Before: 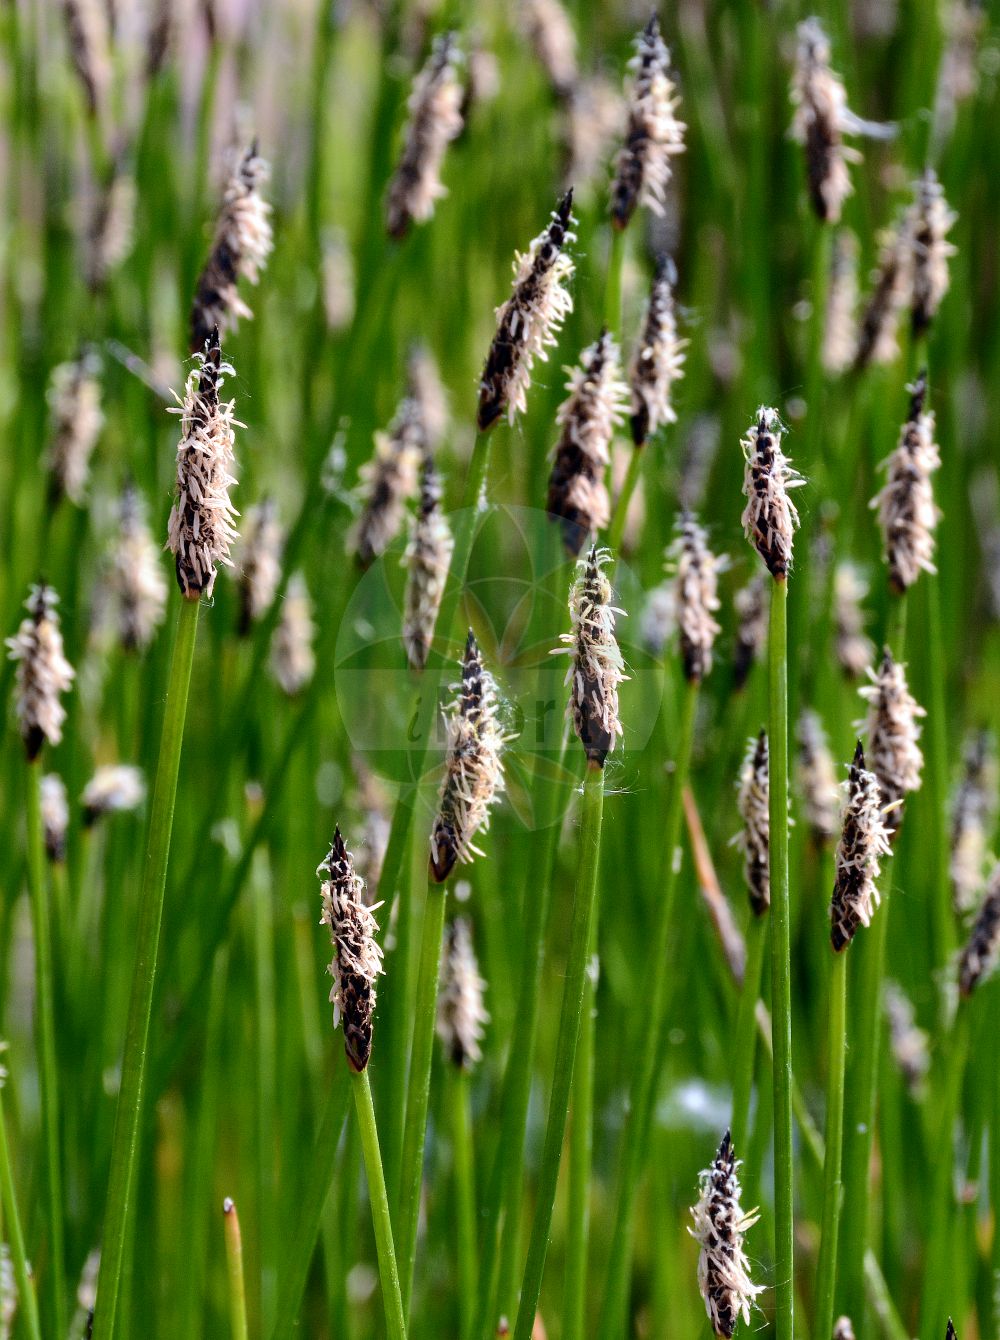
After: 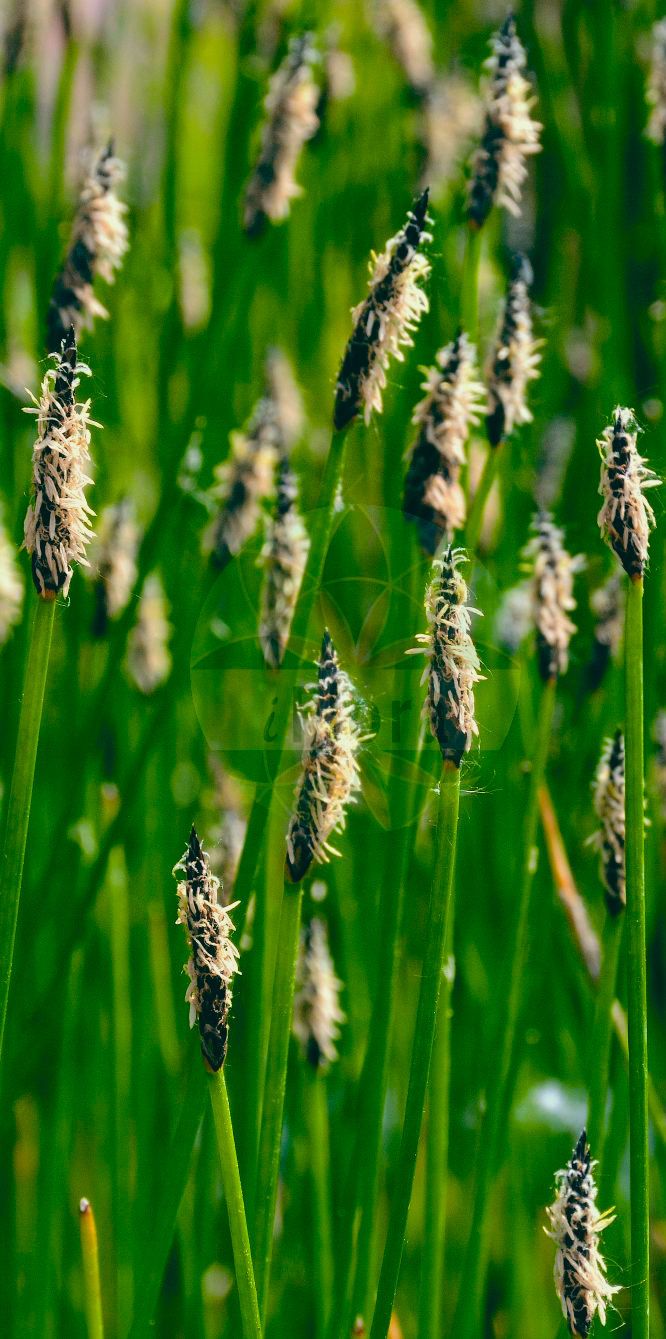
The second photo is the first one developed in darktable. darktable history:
crop and rotate: left 14.436%, right 18.898%
color balance: lift [1.005, 0.99, 1.007, 1.01], gamma [1, 1.034, 1.032, 0.966], gain [0.873, 1.055, 1.067, 0.933]
white balance: red 1, blue 1
color balance rgb: linear chroma grading › global chroma 10%, perceptual saturation grading › global saturation 30%, global vibrance 10%
